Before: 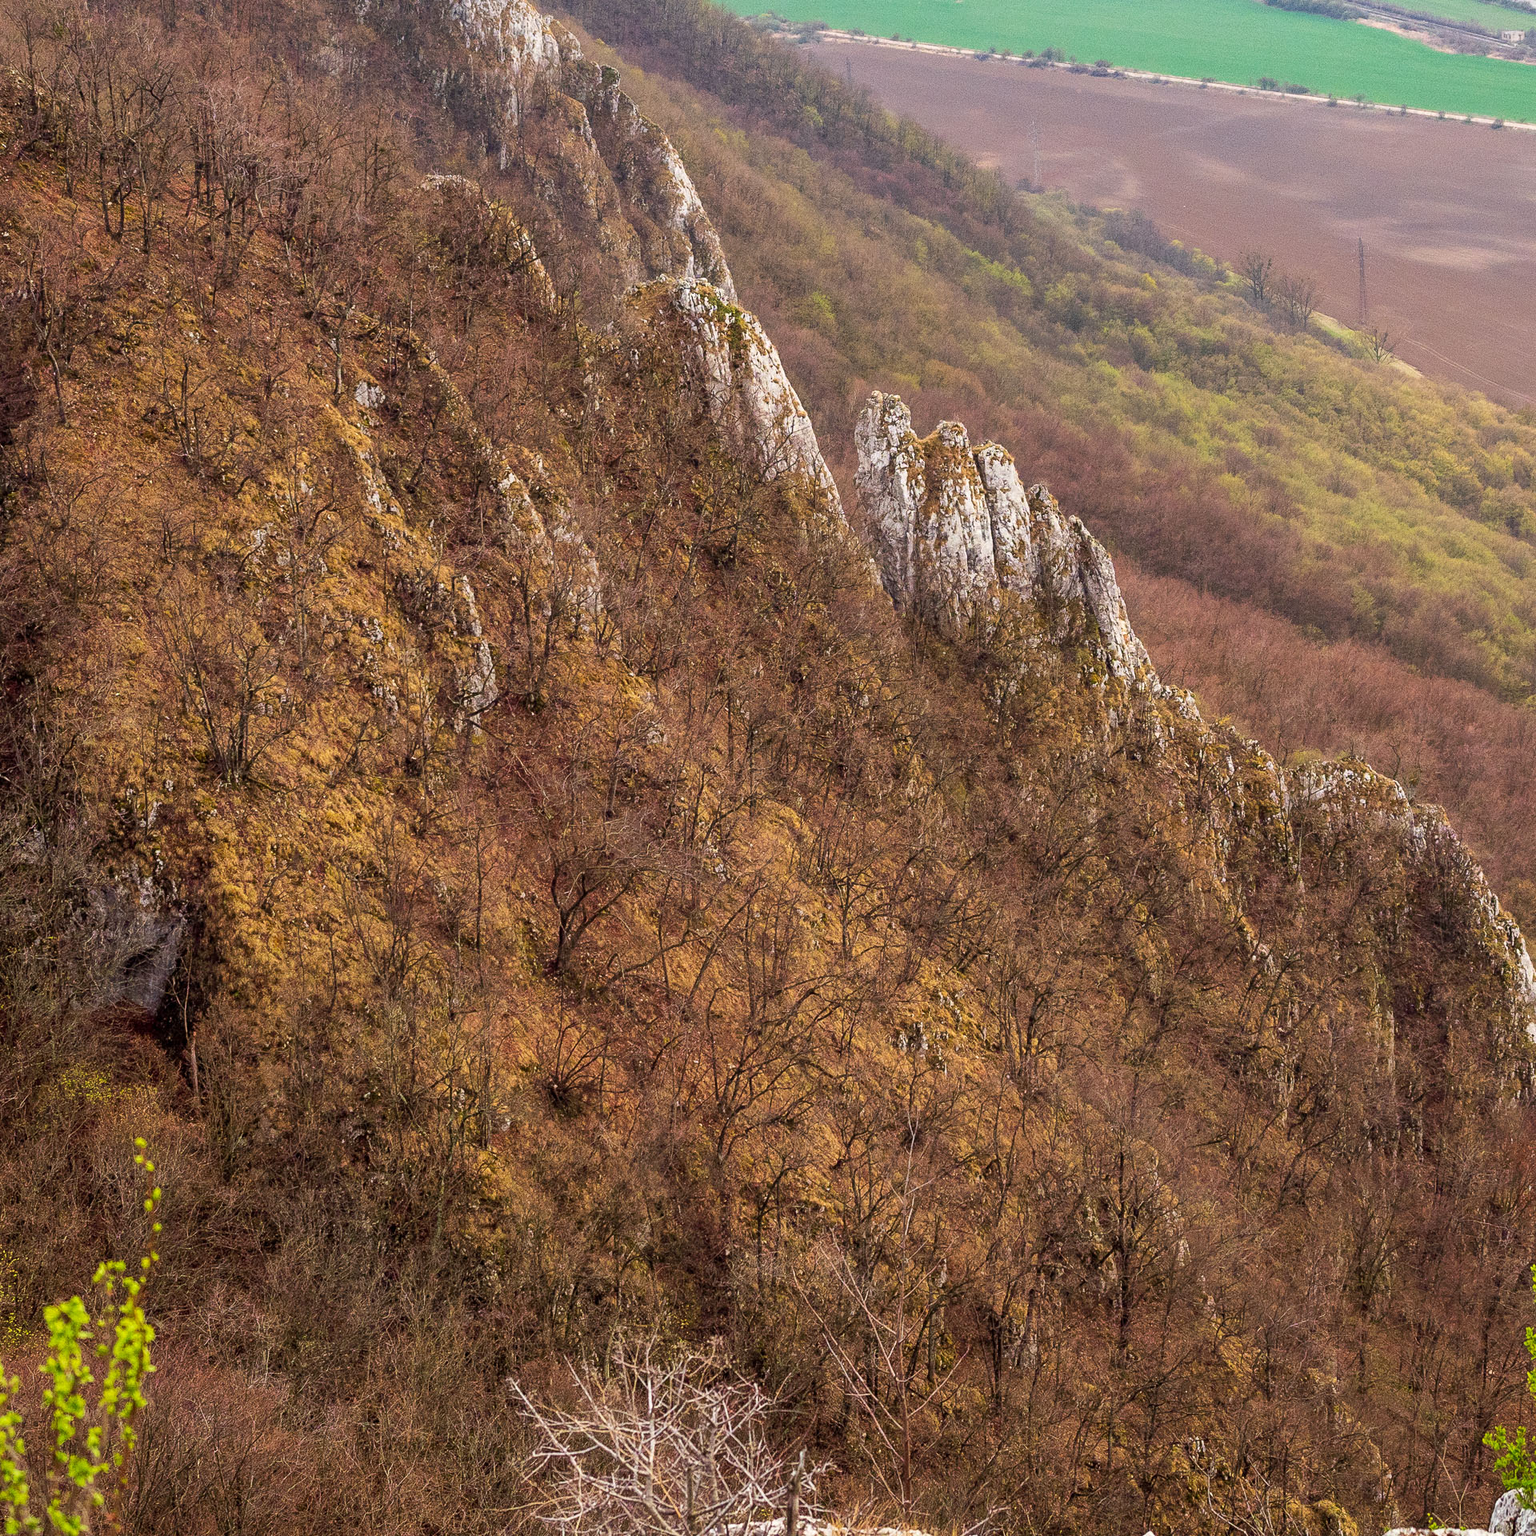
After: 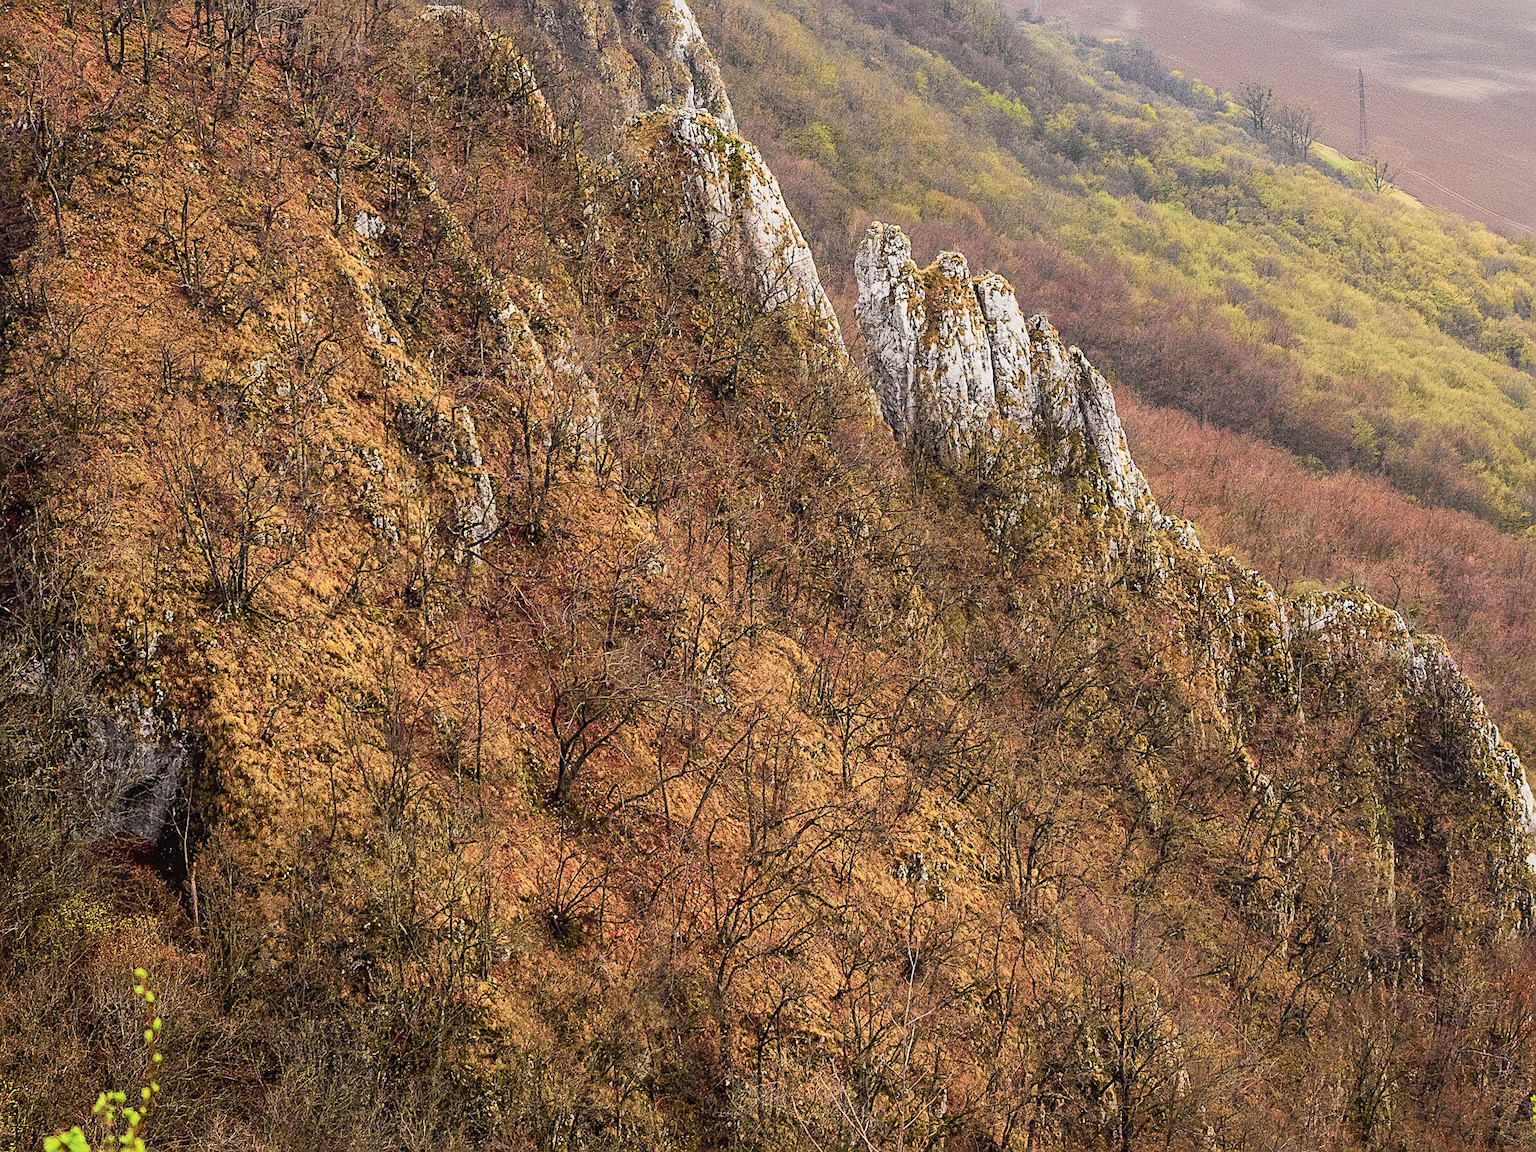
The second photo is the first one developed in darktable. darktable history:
tone curve: curves: ch0 [(0, 0.022) (0.114, 0.096) (0.282, 0.299) (0.456, 0.51) (0.613, 0.693) (0.786, 0.843) (0.999, 0.949)]; ch1 [(0, 0) (0.384, 0.365) (0.463, 0.447) (0.486, 0.474) (0.503, 0.5) (0.535, 0.522) (0.555, 0.546) (0.593, 0.599) (0.755, 0.793) (1, 1)]; ch2 [(0, 0) (0.369, 0.375) (0.449, 0.434) (0.501, 0.5) (0.528, 0.517) (0.561, 0.57) (0.612, 0.631) (0.668, 0.659) (1, 1)], color space Lab, independent channels, preserve colors none
crop: top 11.063%, bottom 13.874%
sharpen: on, module defaults
